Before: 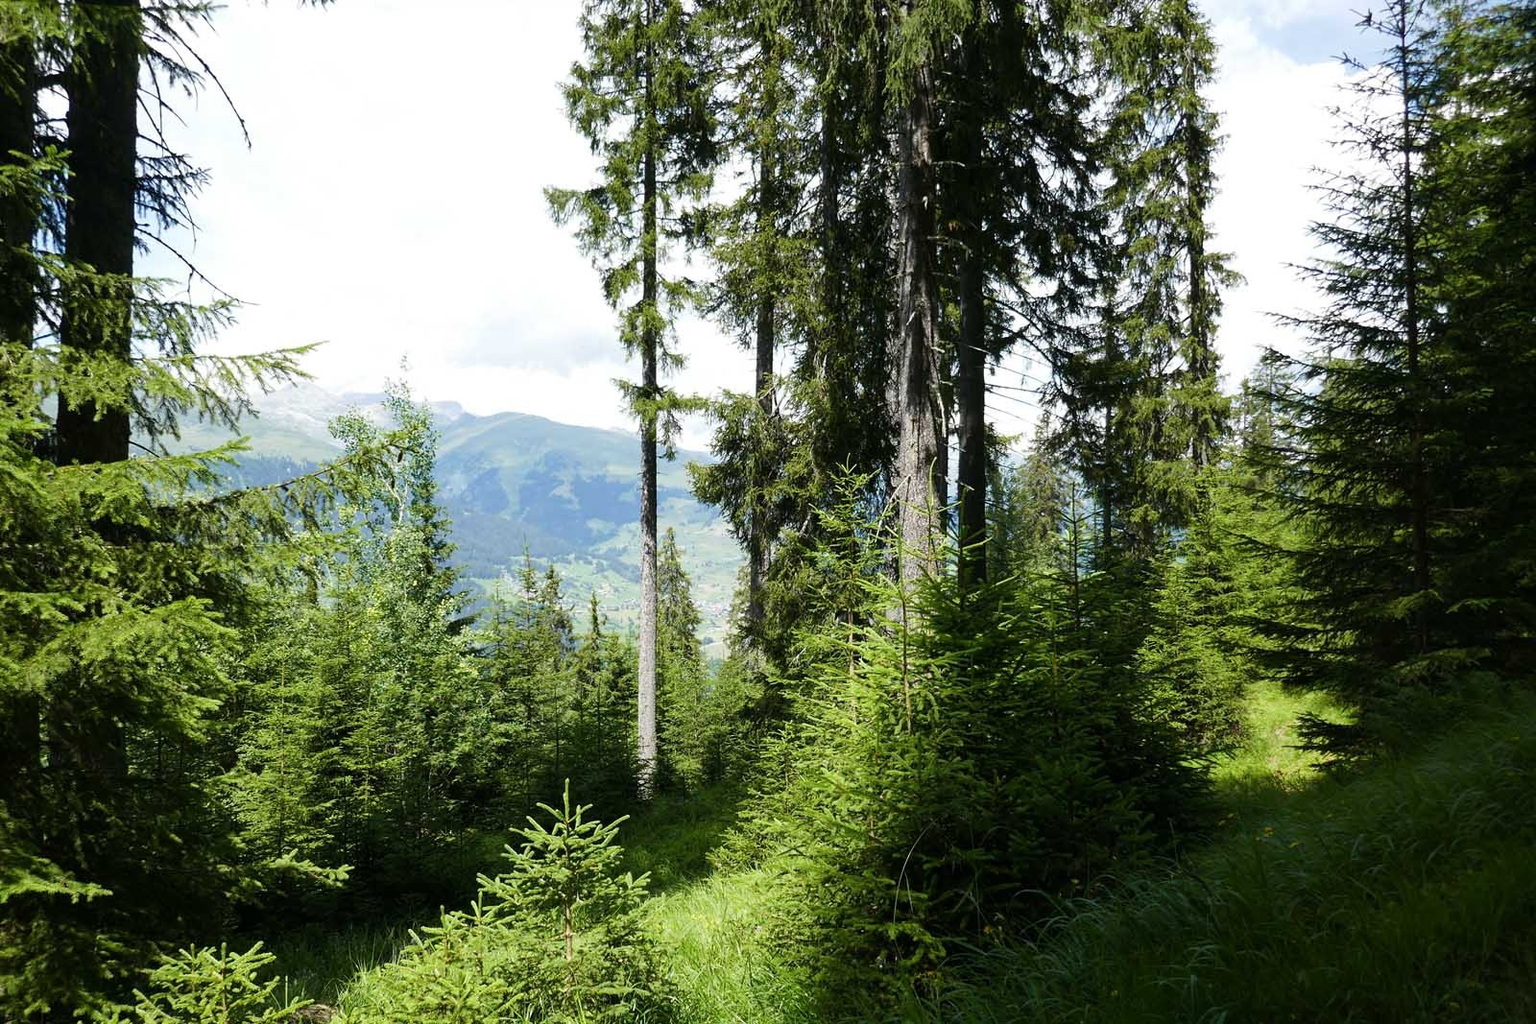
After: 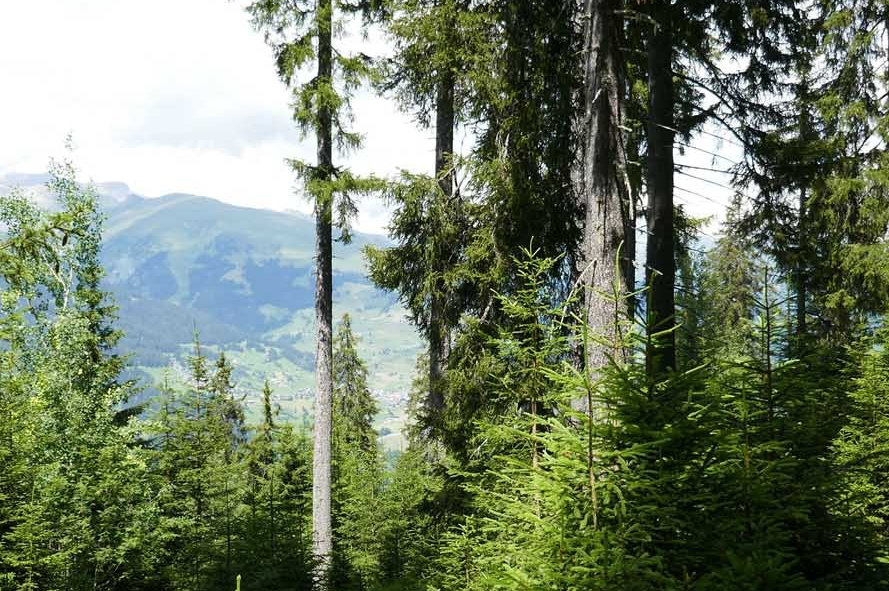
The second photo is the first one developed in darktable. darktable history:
crop and rotate: left 22.06%, top 22.157%, right 22.32%, bottom 22.415%
